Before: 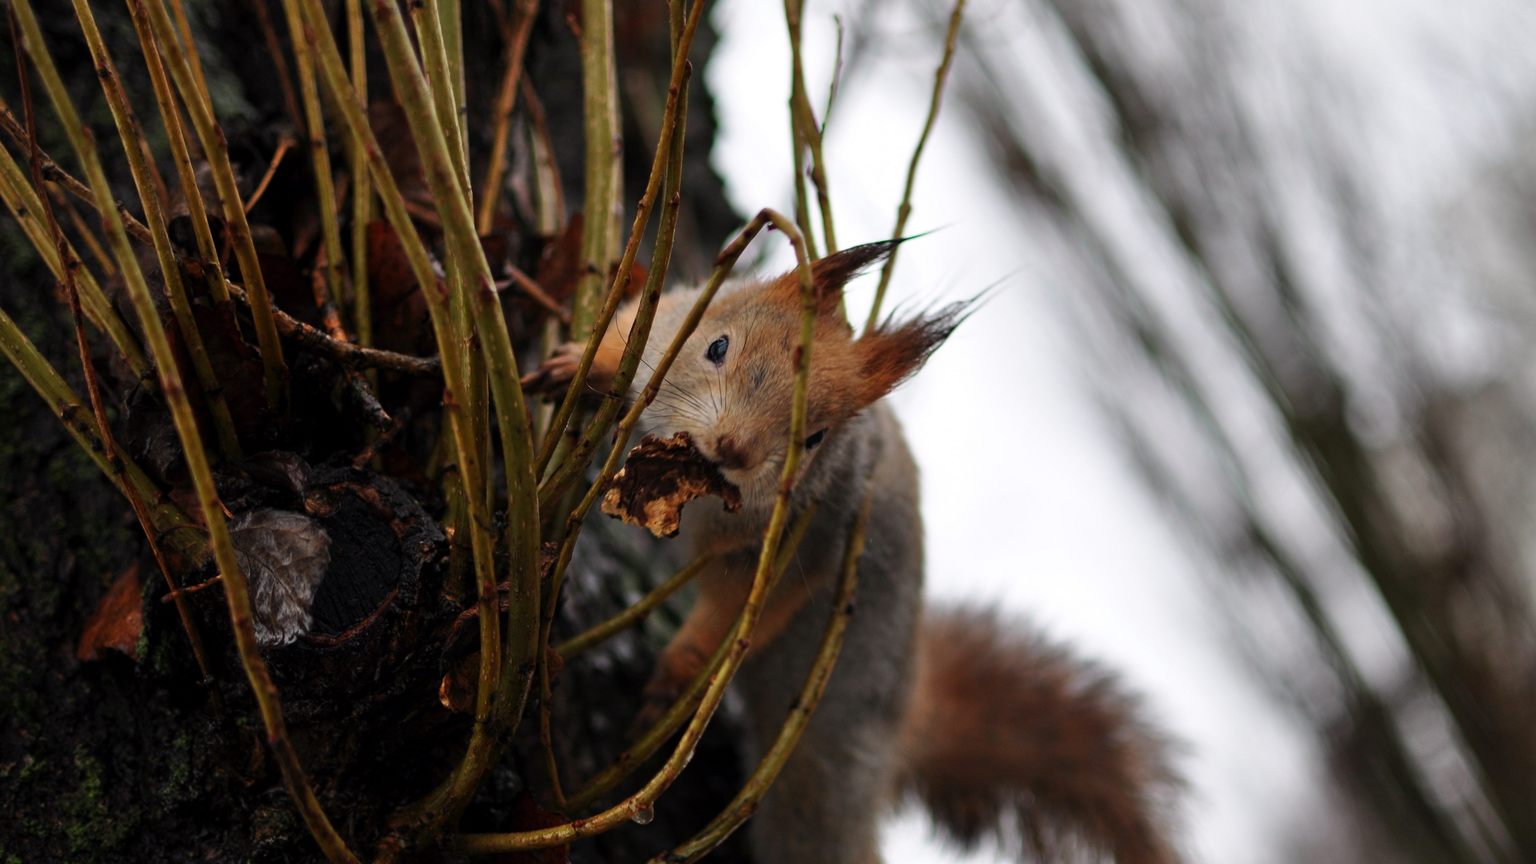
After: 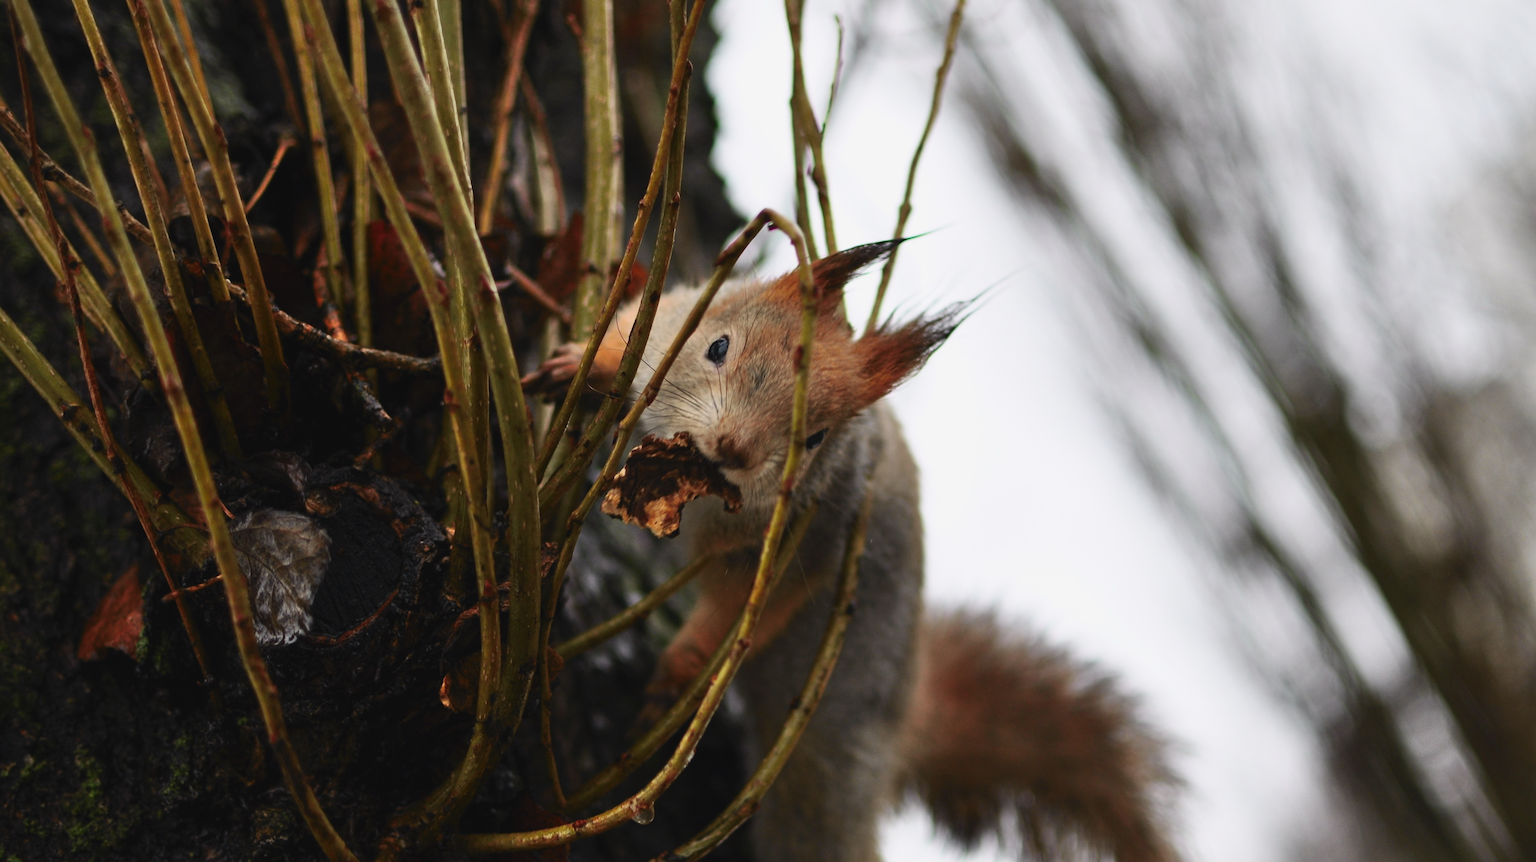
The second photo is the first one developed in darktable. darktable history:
tone curve: curves: ch0 [(0, 0.038) (0.193, 0.212) (0.461, 0.502) (0.634, 0.709) (0.852, 0.89) (1, 0.967)]; ch1 [(0, 0) (0.35, 0.356) (0.45, 0.453) (0.504, 0.503) (0.532, 0.524) (0.558, 0.555) (0.735, 0.762) (1, 1)]; ch2 [(0, 0) (0.281, 0.266) (0.456, 0.469) (0.5, 0.5) (0.533, 0.545) (0.606, 0.598) (0.646, 0.654) (1, 1)], color space Lab, independent channels, preserve colors none
crop: top 0.047%, bottom 0.126%
